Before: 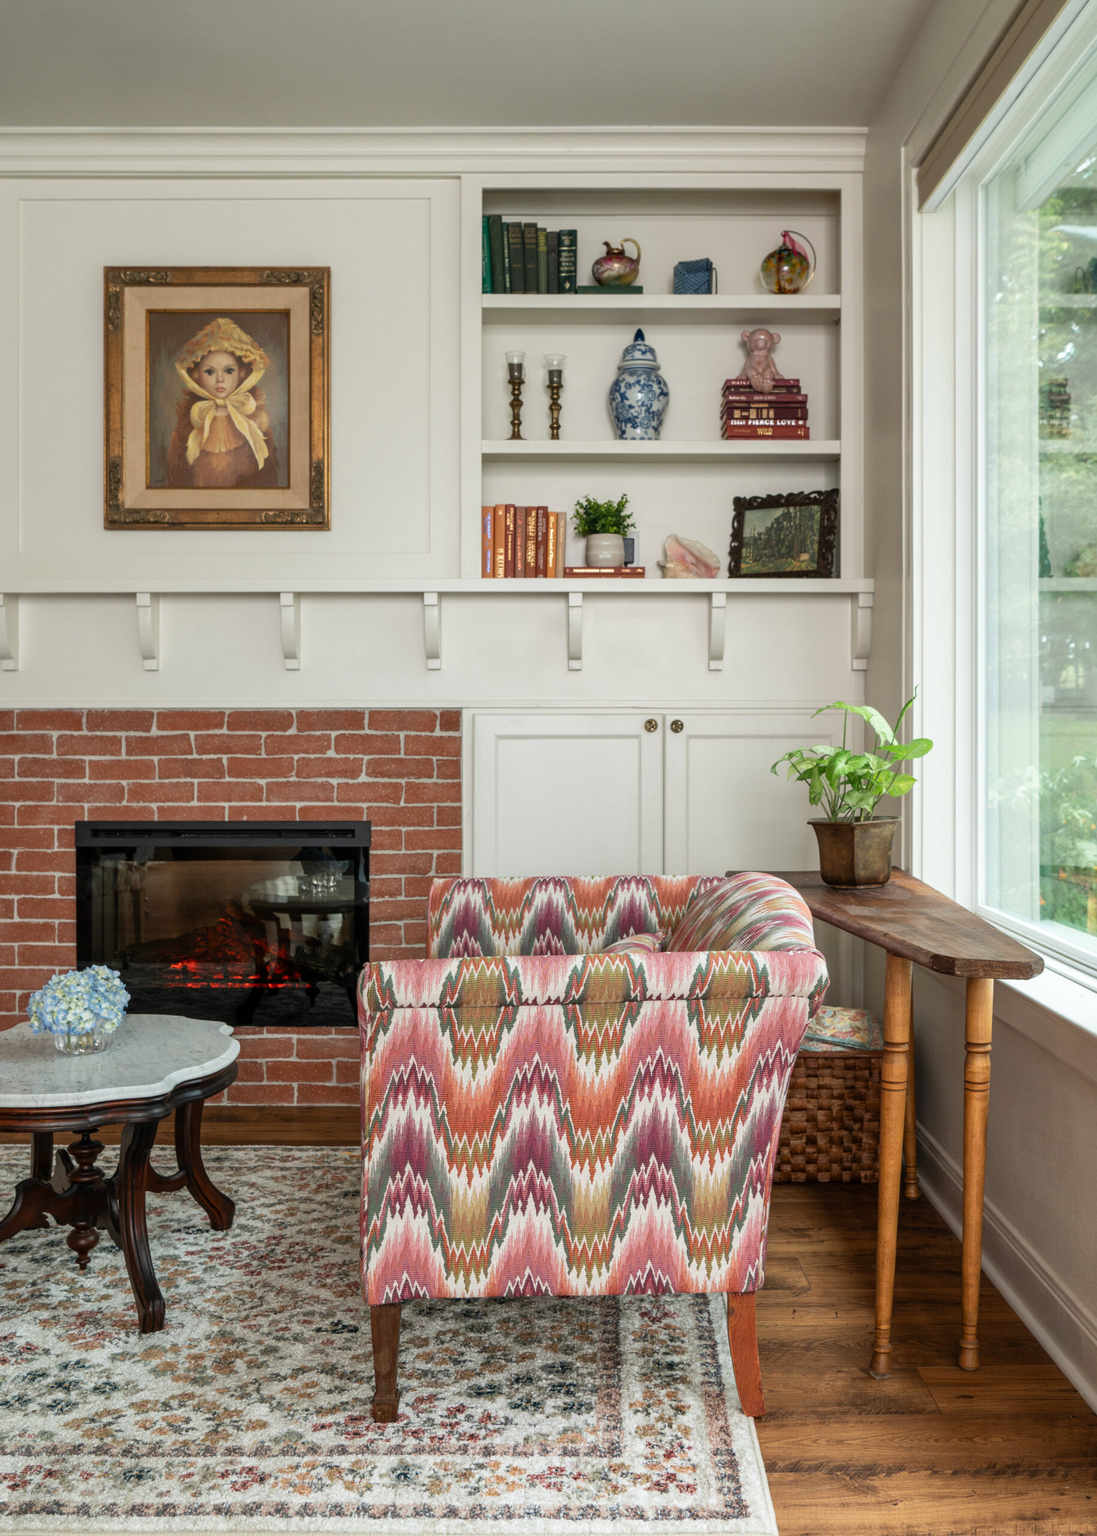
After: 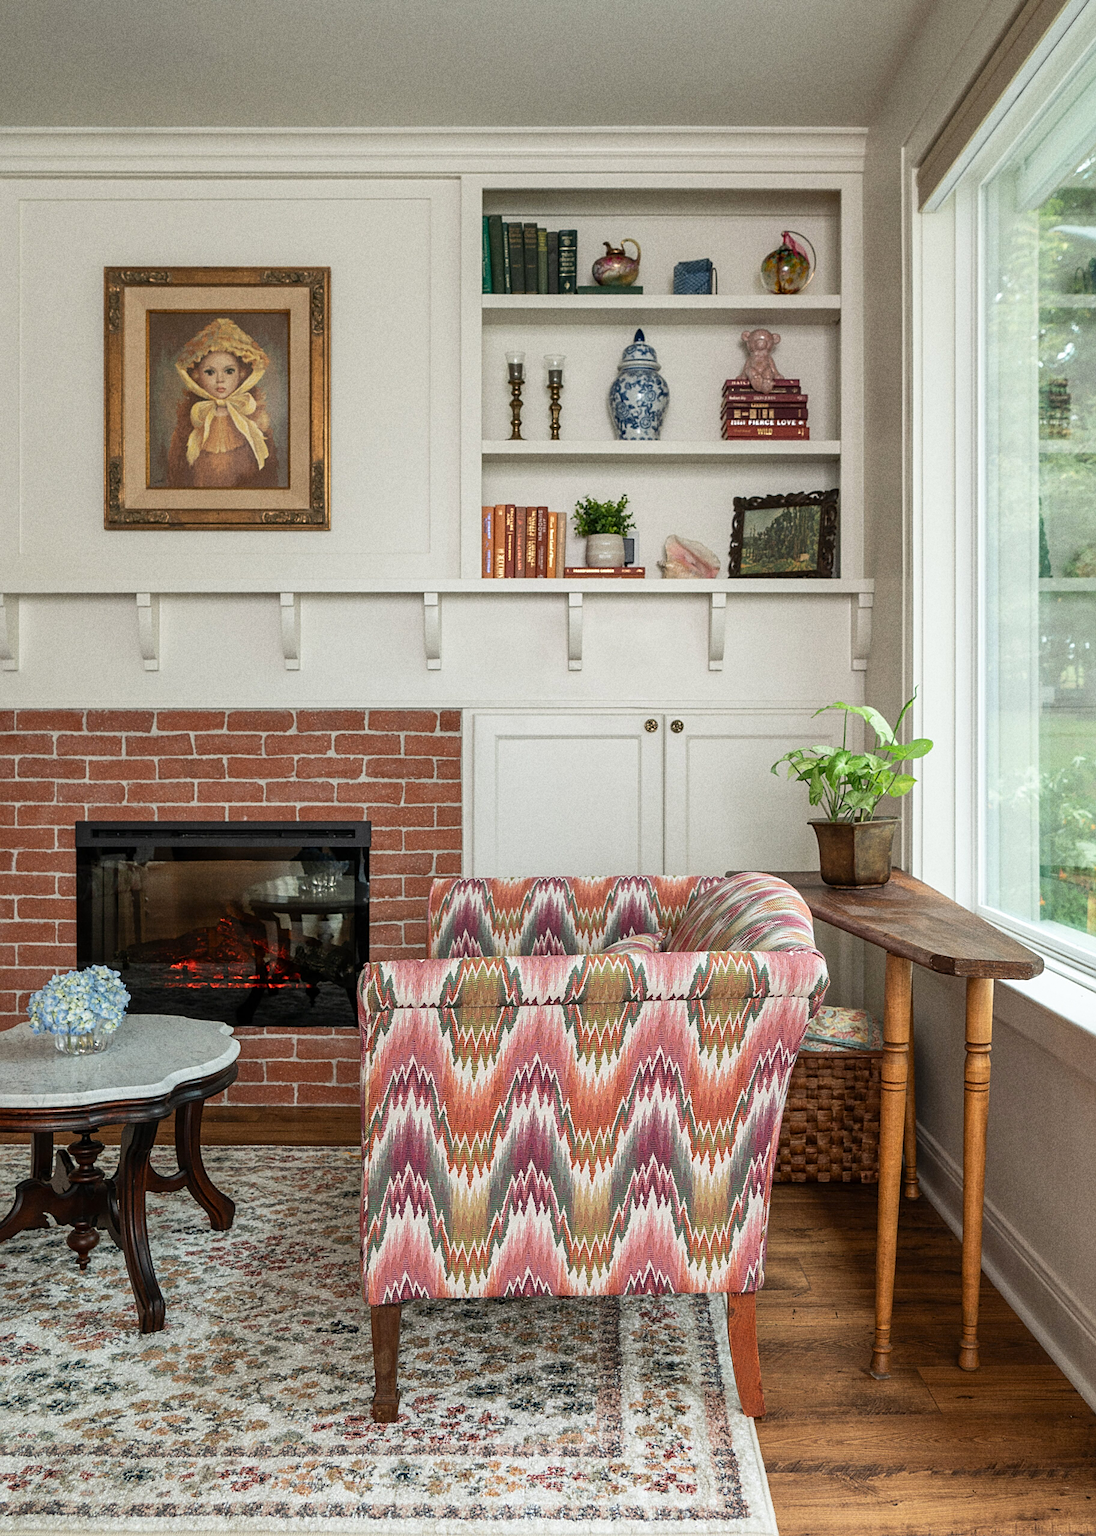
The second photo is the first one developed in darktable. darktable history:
grain: coarseness 8.68 ISO, strength 31.94%
sharpen: on, module defaults
